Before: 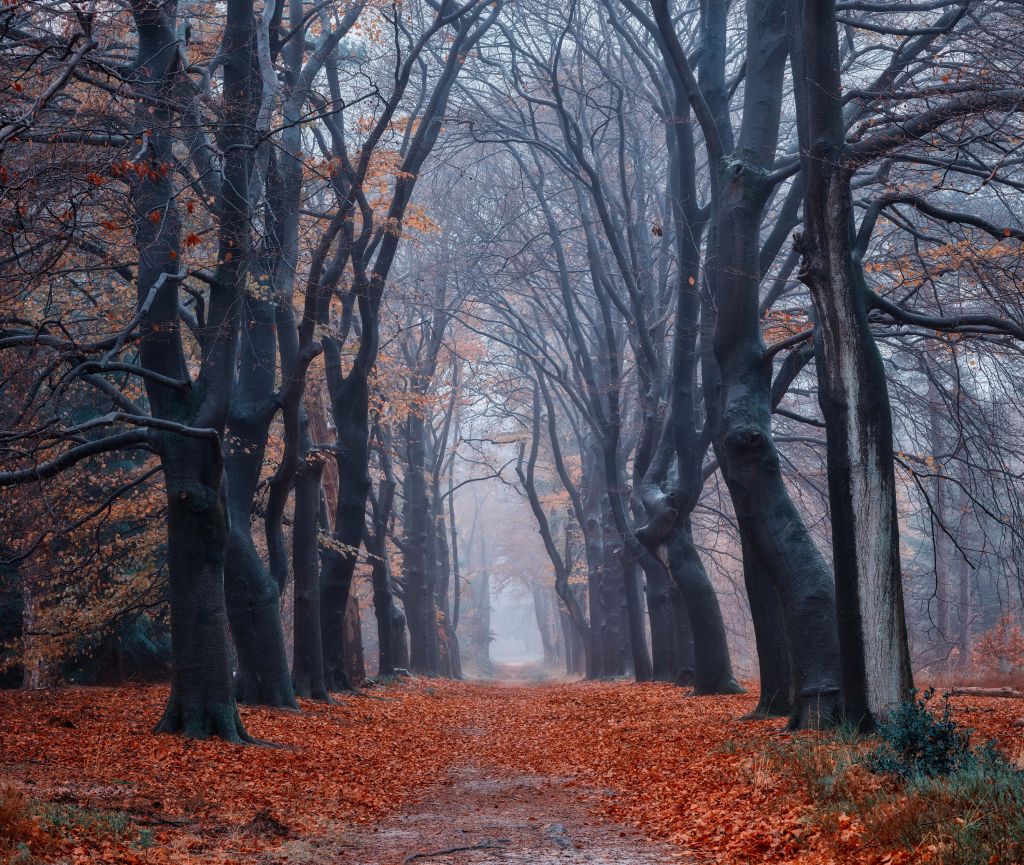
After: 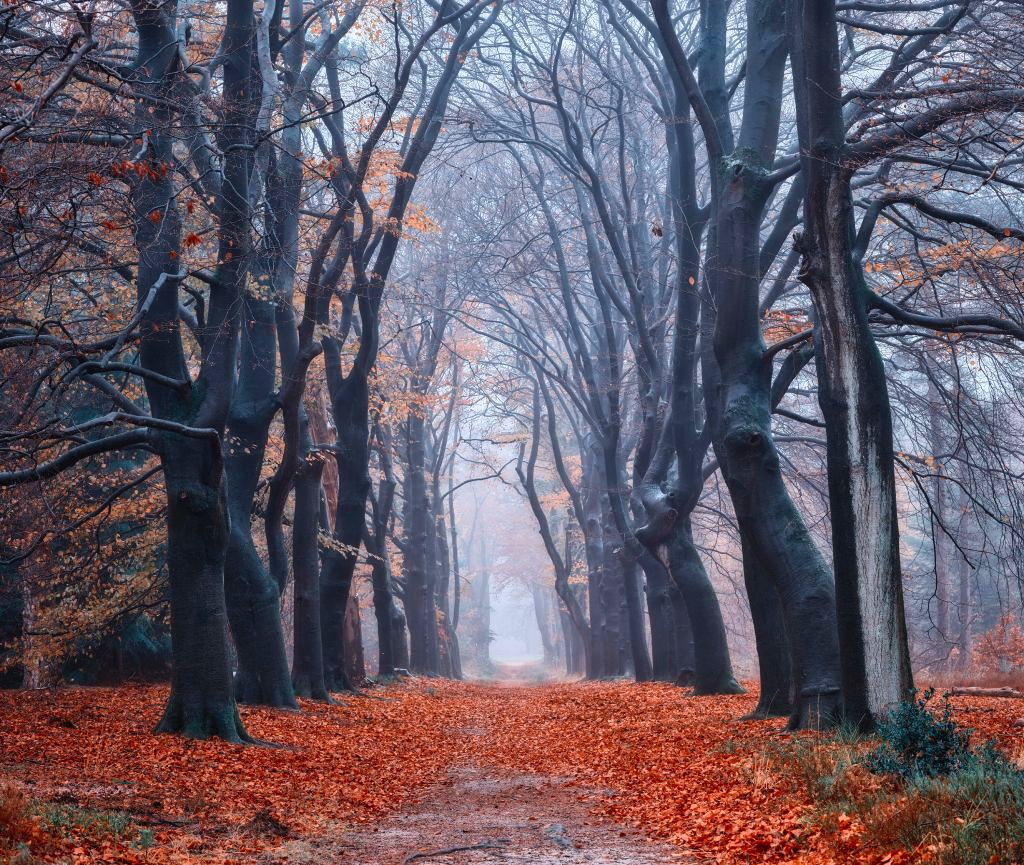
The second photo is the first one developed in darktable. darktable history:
contrast brightness saturation: contrast 0.195, brightness 0.161, saturation 0.222
